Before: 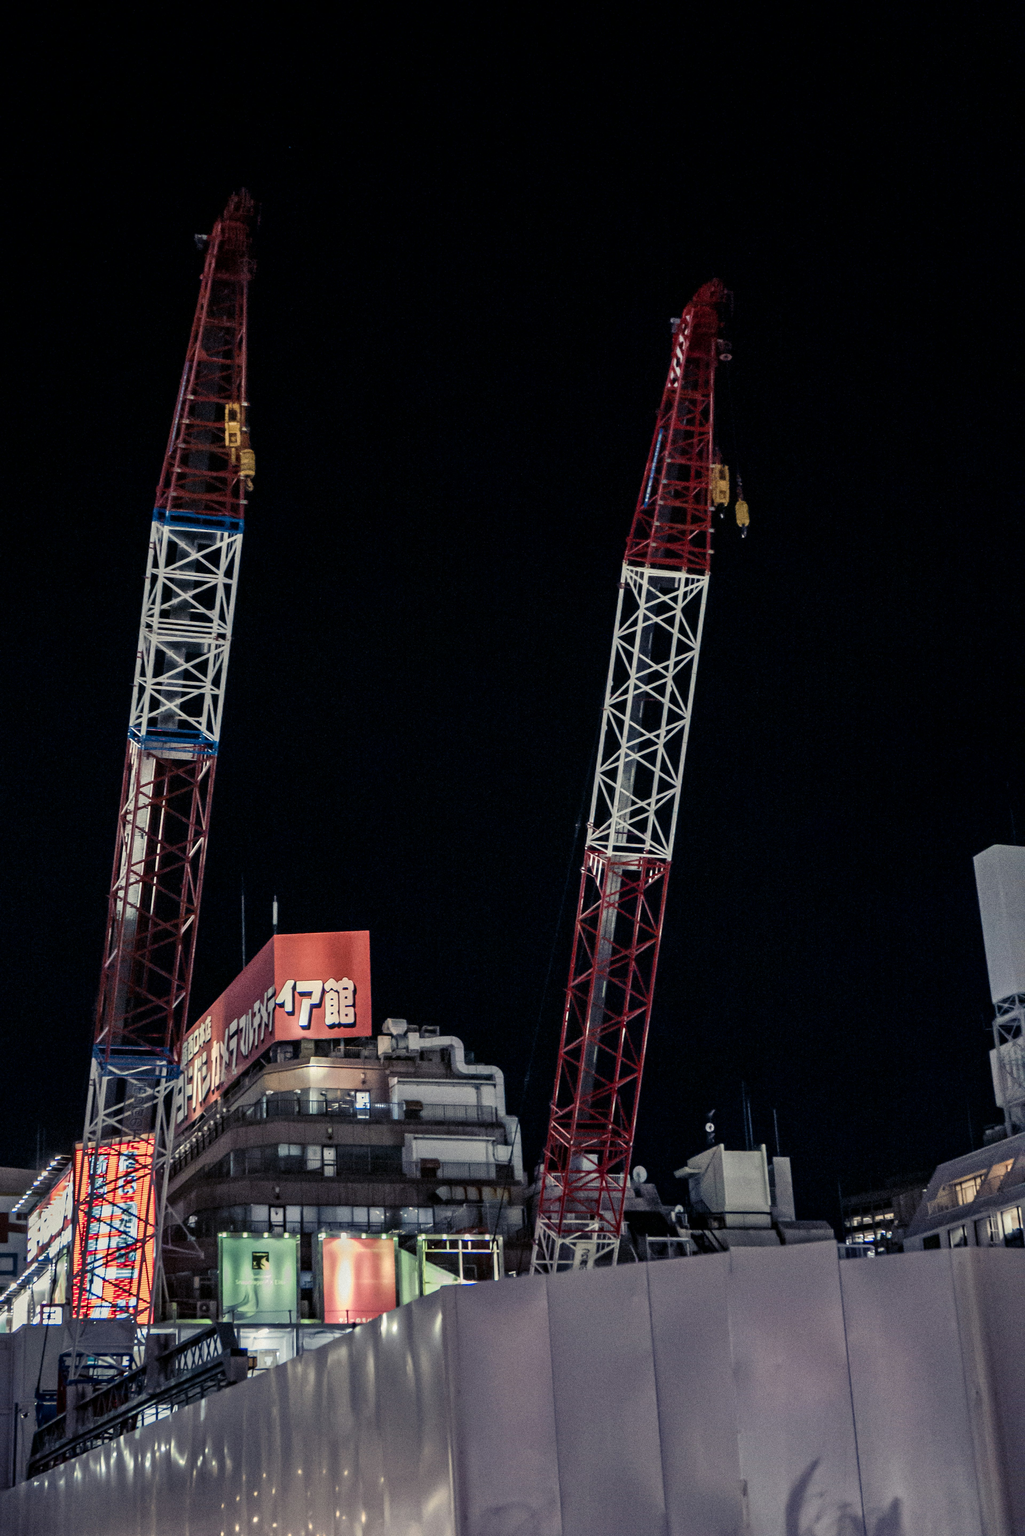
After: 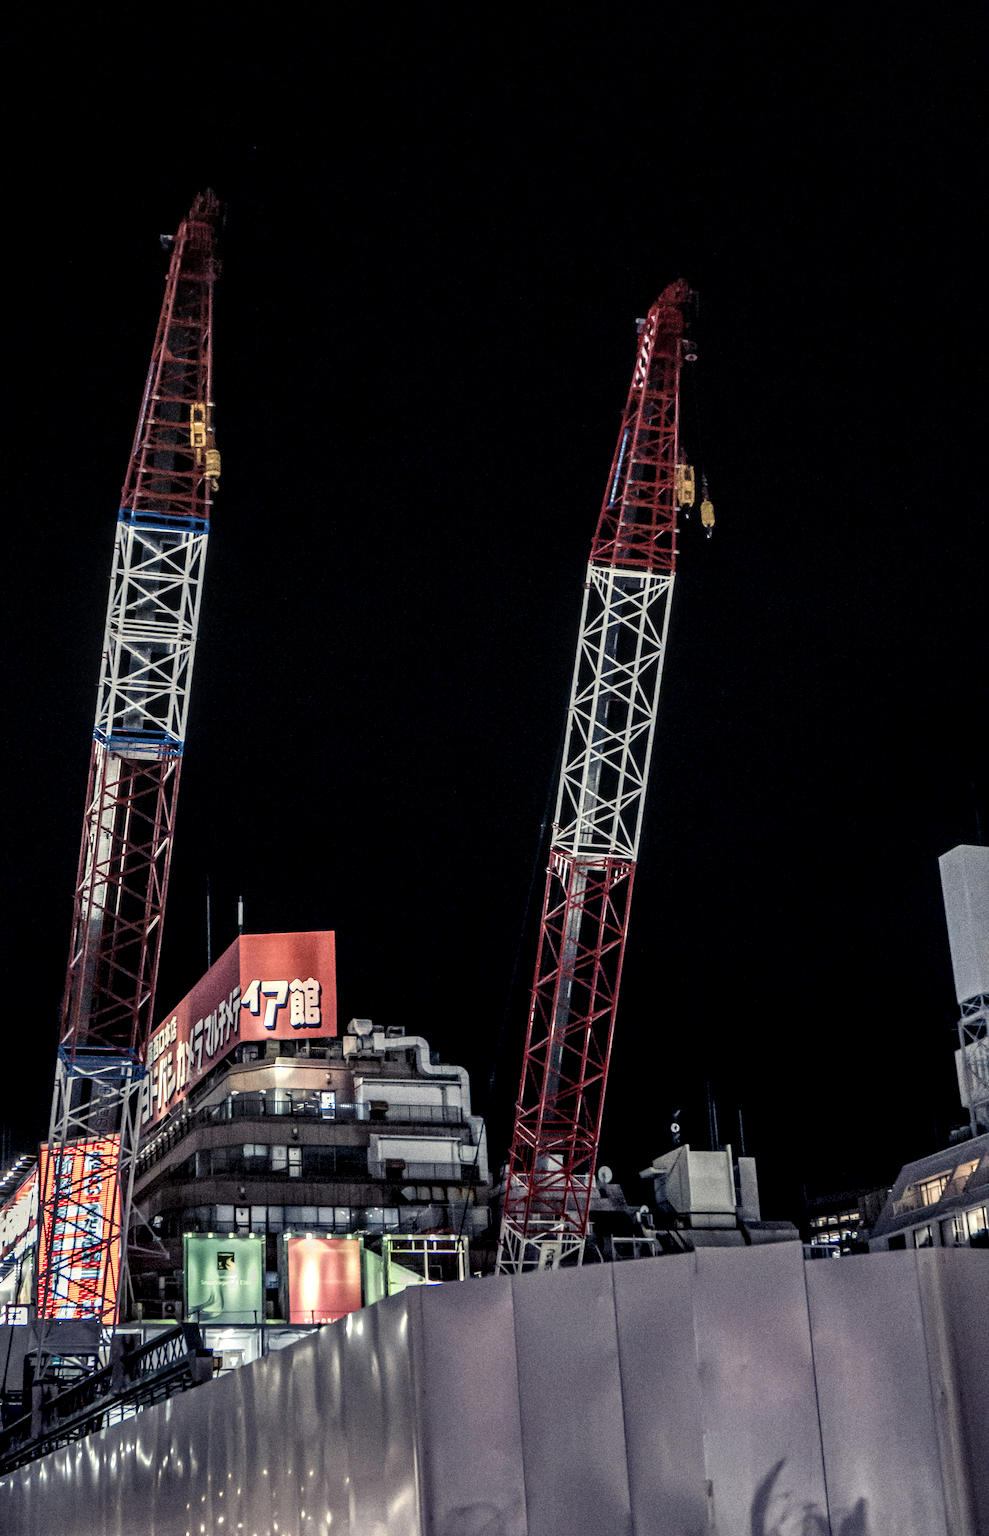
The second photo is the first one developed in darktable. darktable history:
local contrast: detail 160%
crop and rotate: left 3.422%
